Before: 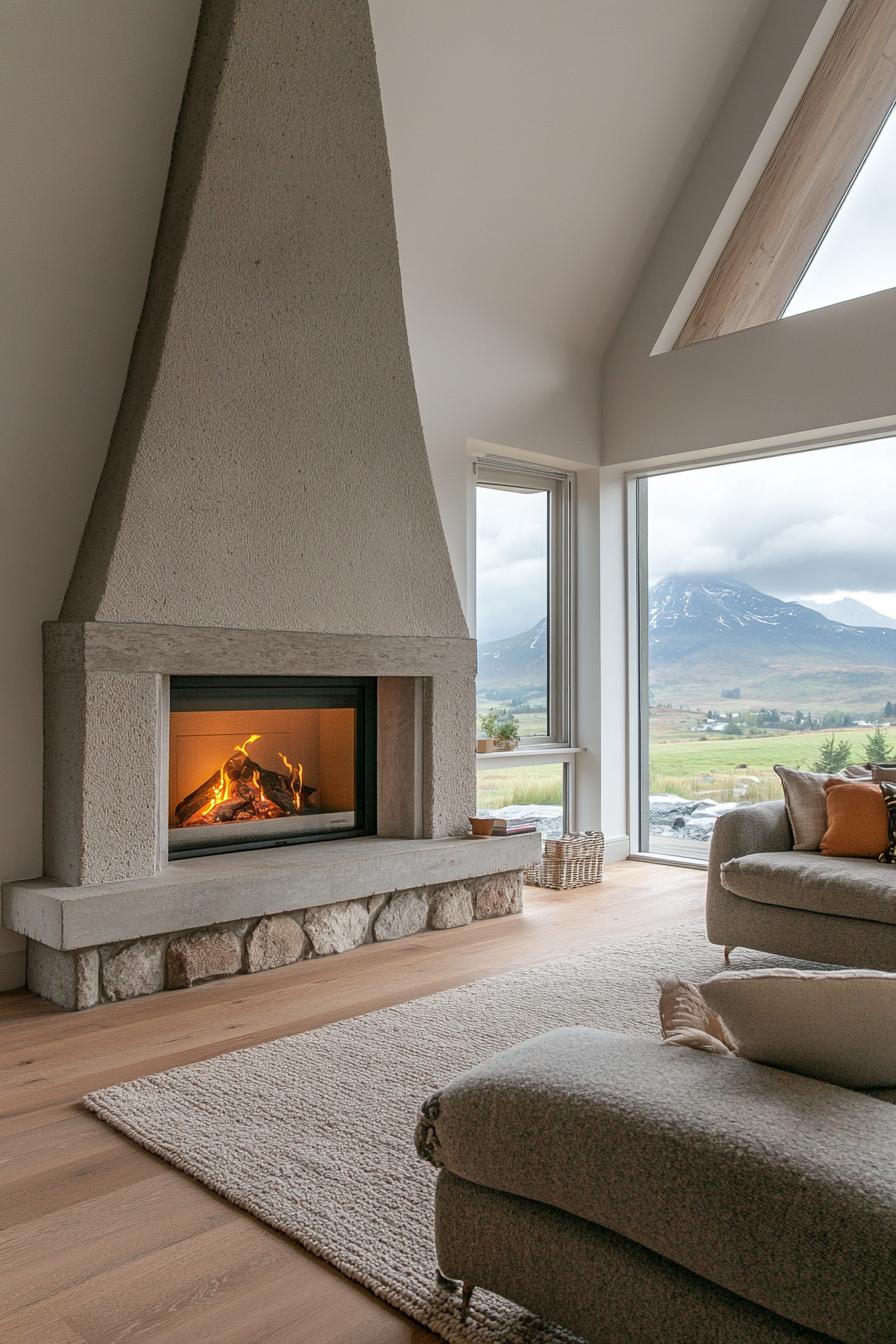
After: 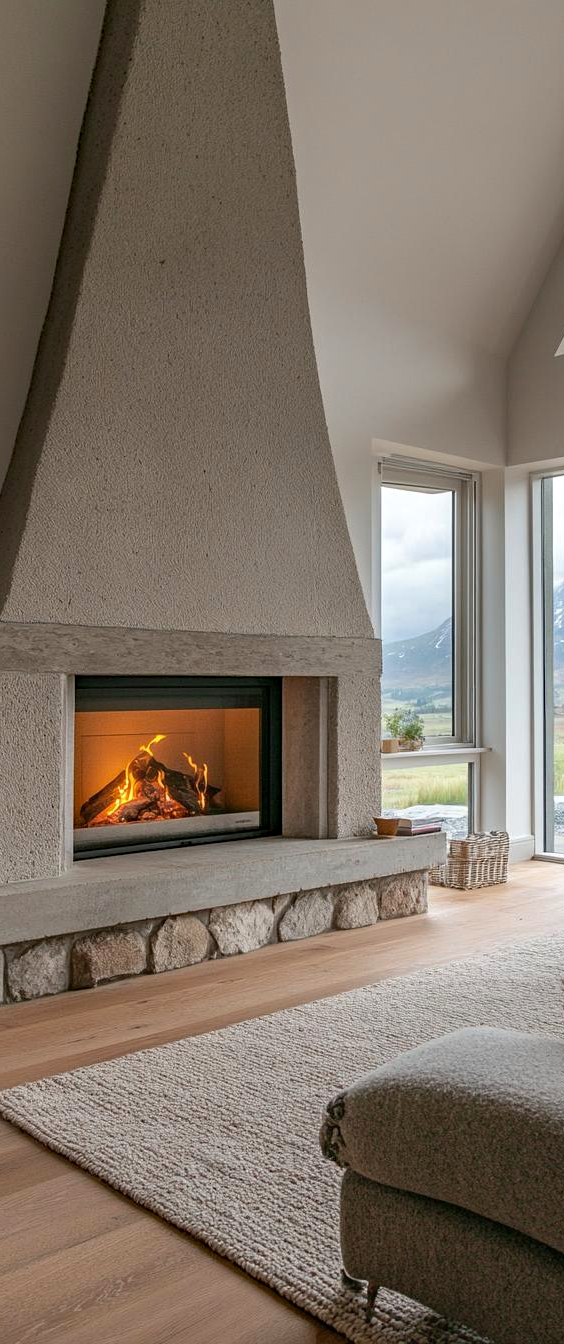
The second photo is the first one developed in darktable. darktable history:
haze removal: compatibility mode true, adaptive false
crop: left 10.663%, right 26.354%
